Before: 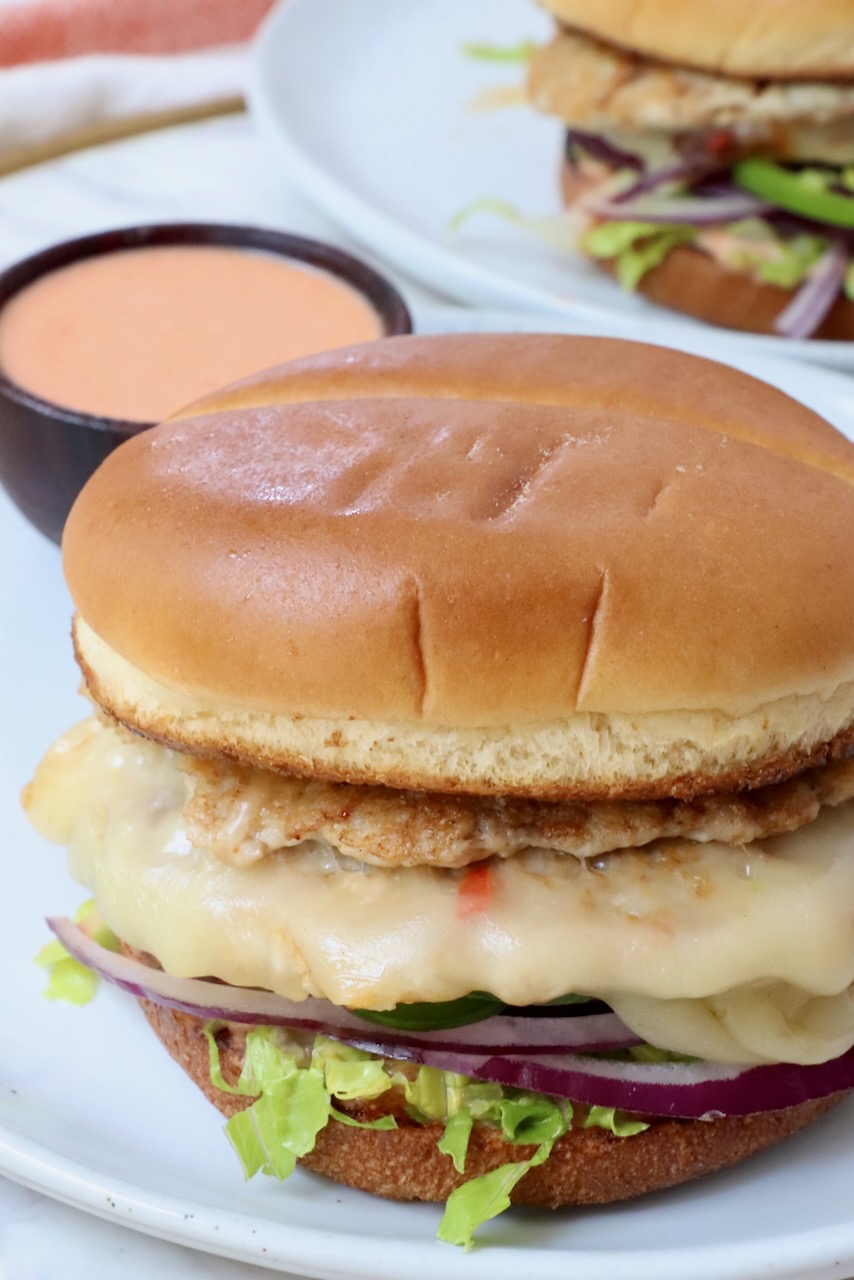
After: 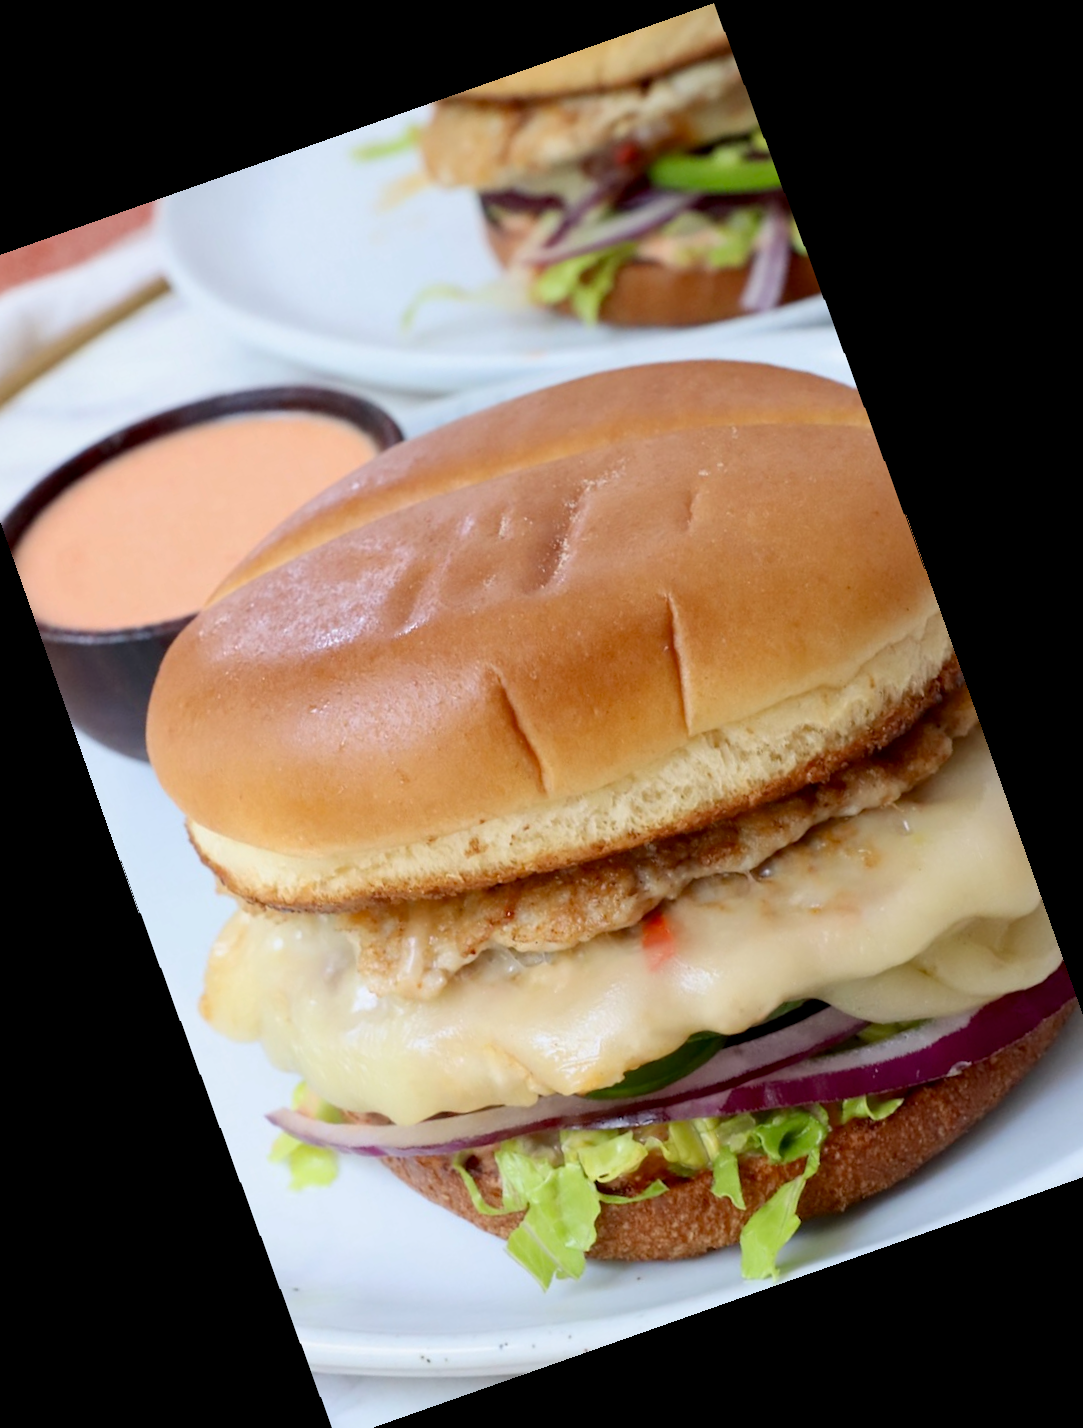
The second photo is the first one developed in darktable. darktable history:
rotate and perspective: rotation -1°, crop left 0.011, crop right 0.989, crop top 0.025, crop bottom 0.975
crop and rotate: angle 19.43°, left 6.812%, right 4.125%, bottom 1.087%
color correction: highlights a* 0.003, highlights b* -0.283
